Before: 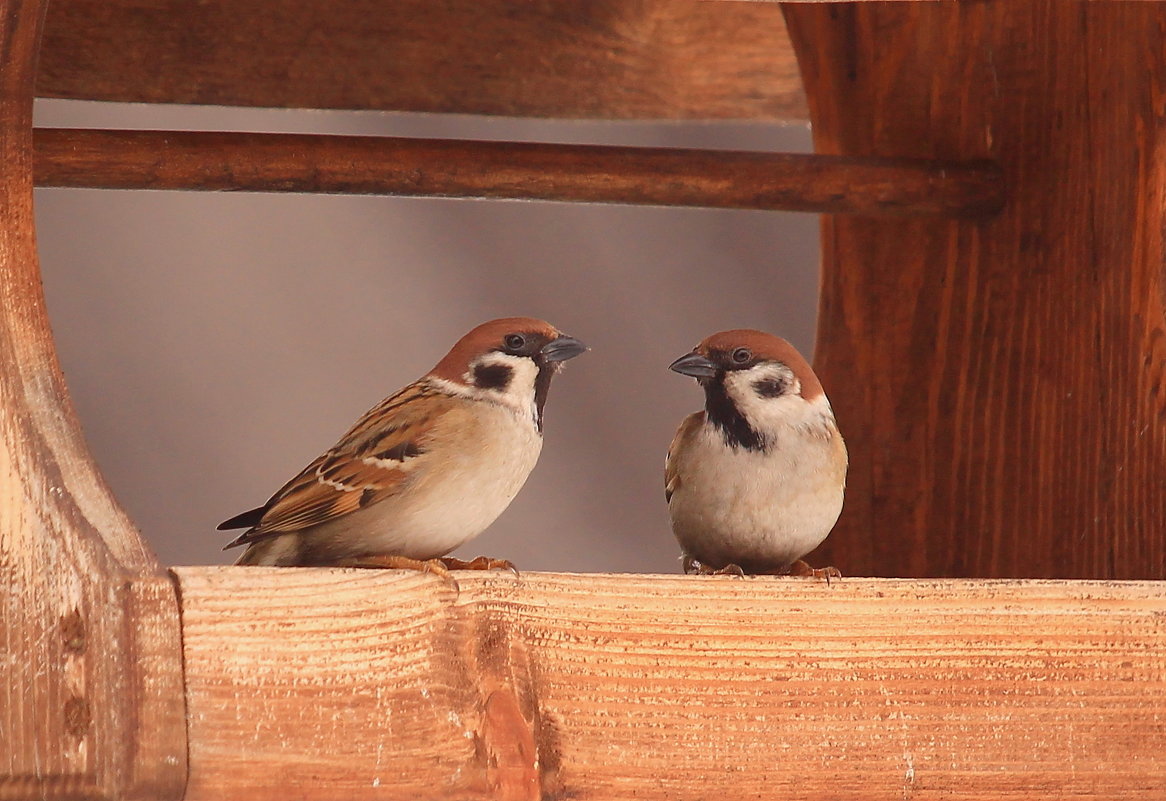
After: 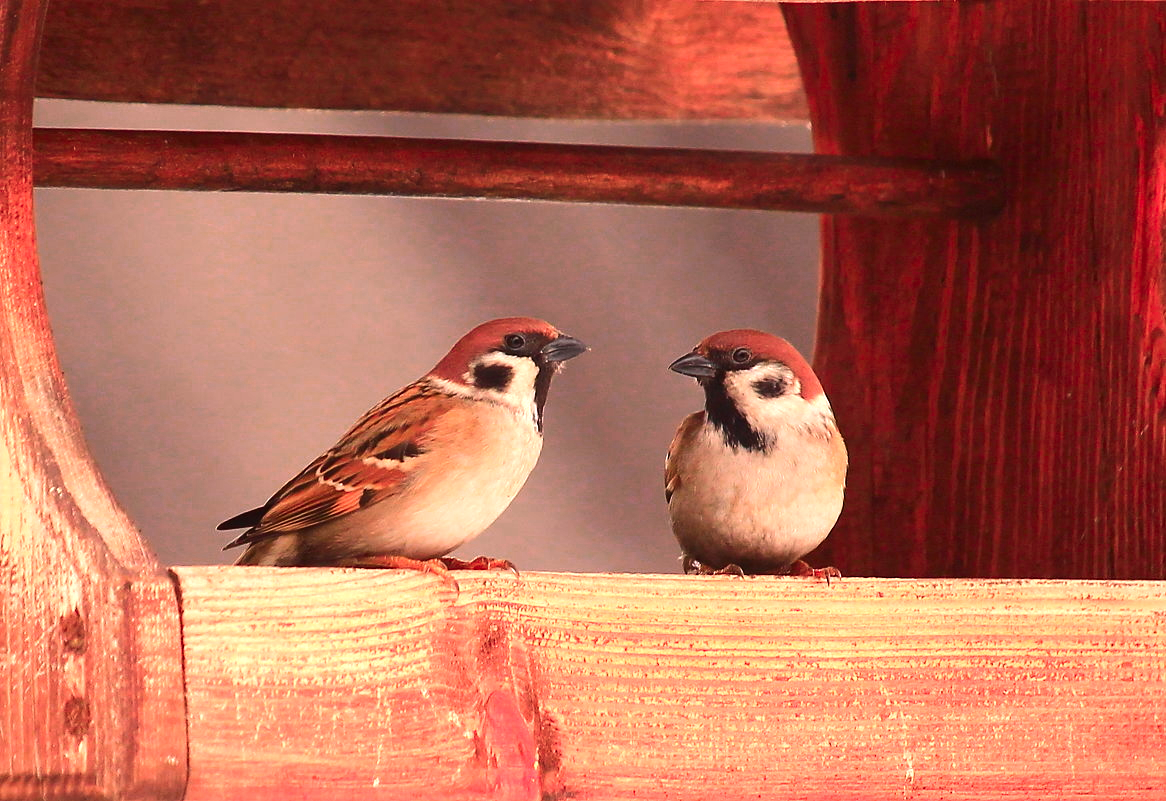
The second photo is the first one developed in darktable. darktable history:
tone equalizer: -8 EV -0.75 EV, -7 EV -0.7 EV, -6 EV -0.6 EV, -5 EV -0.4 EV, -3 EV 0.4 EV, -2 EV 0.6 EV, -1 EV 0.7 EV, +0 EV 0.75 EV, edges refinement/feathering 500, mask exposure compensation -1.57 EV, preserve details no
color zones: curves: ch0 [(0.473, 0.374) (0.742, 0.784)]; ch1 [(0.354, 0.737) (0.742, 0.705)]; ch2 [(0.318, 0.421) (0.758, 0.532)]
